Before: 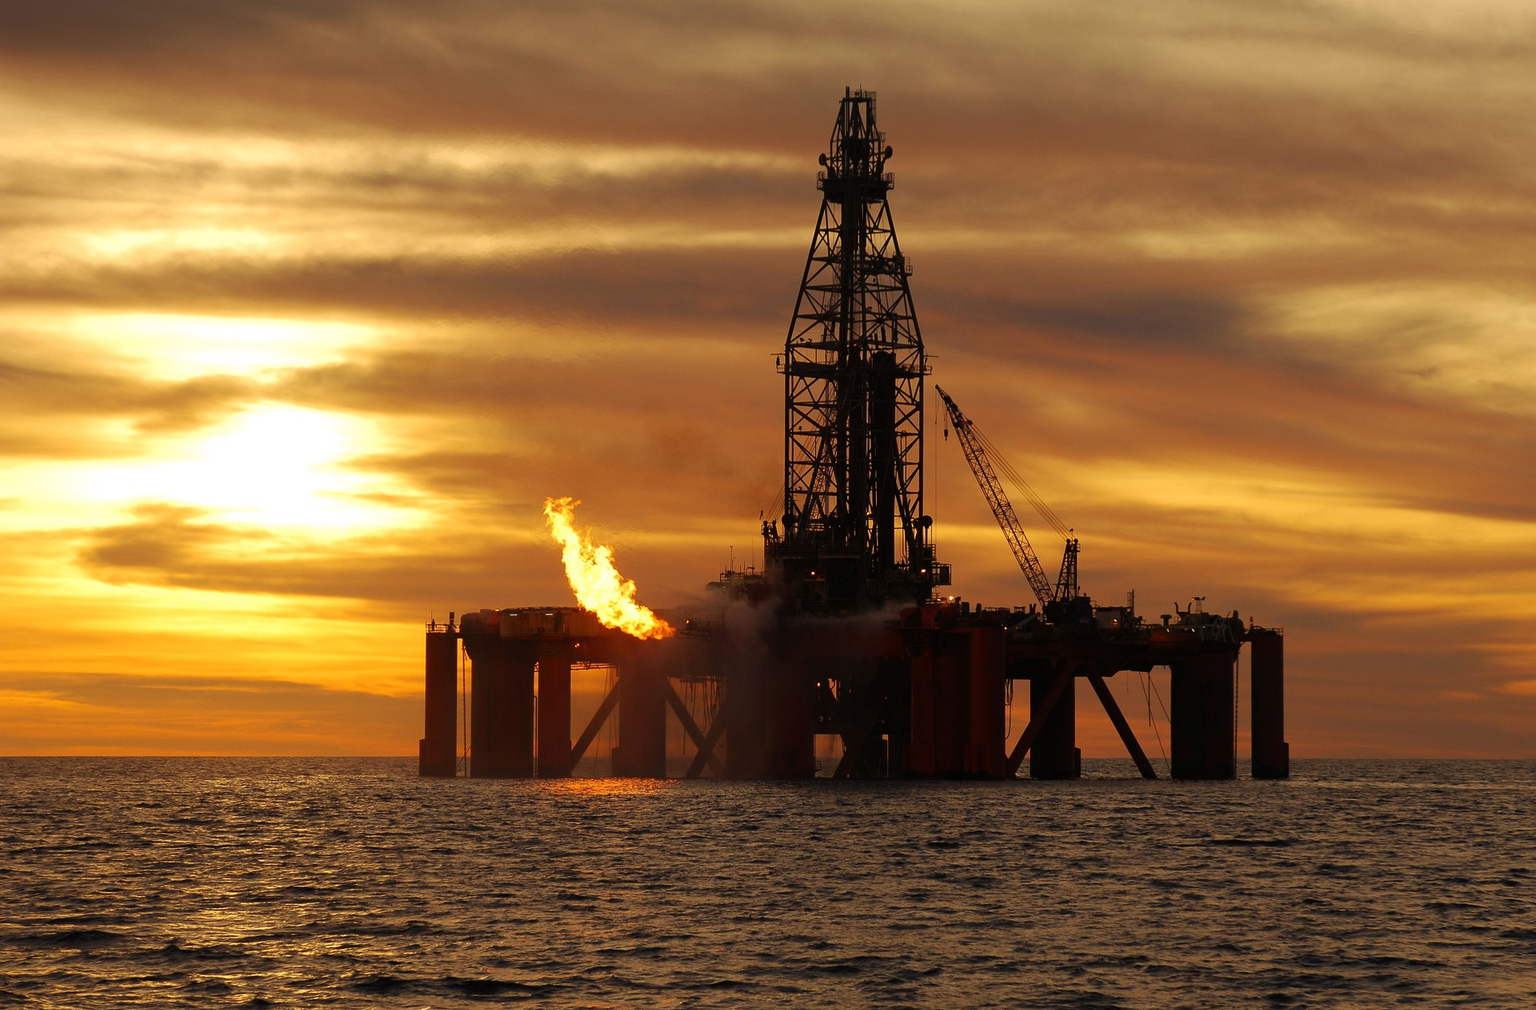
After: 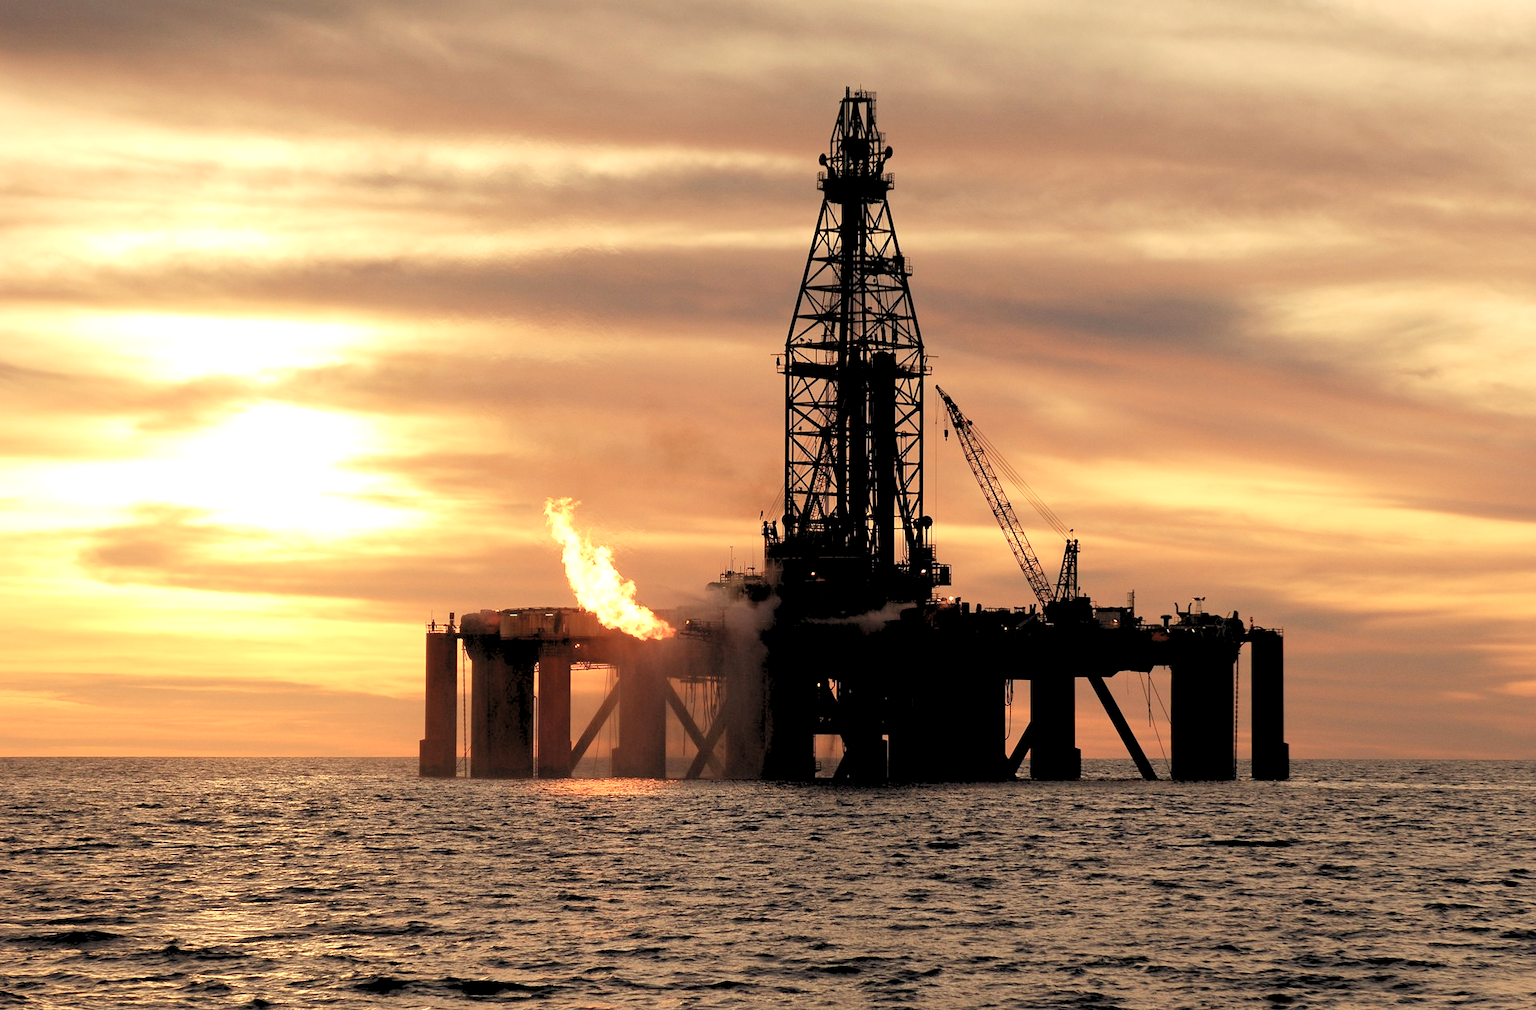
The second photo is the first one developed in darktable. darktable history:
levels: levels [0.093, 0.434, 0.988]
exposure: black level correction 0, exposure 0.5 EV, compensate exposure bias true, compensate highlight preservation false
contrast brightness saturation: contrast 0.1, saturation -0.36
